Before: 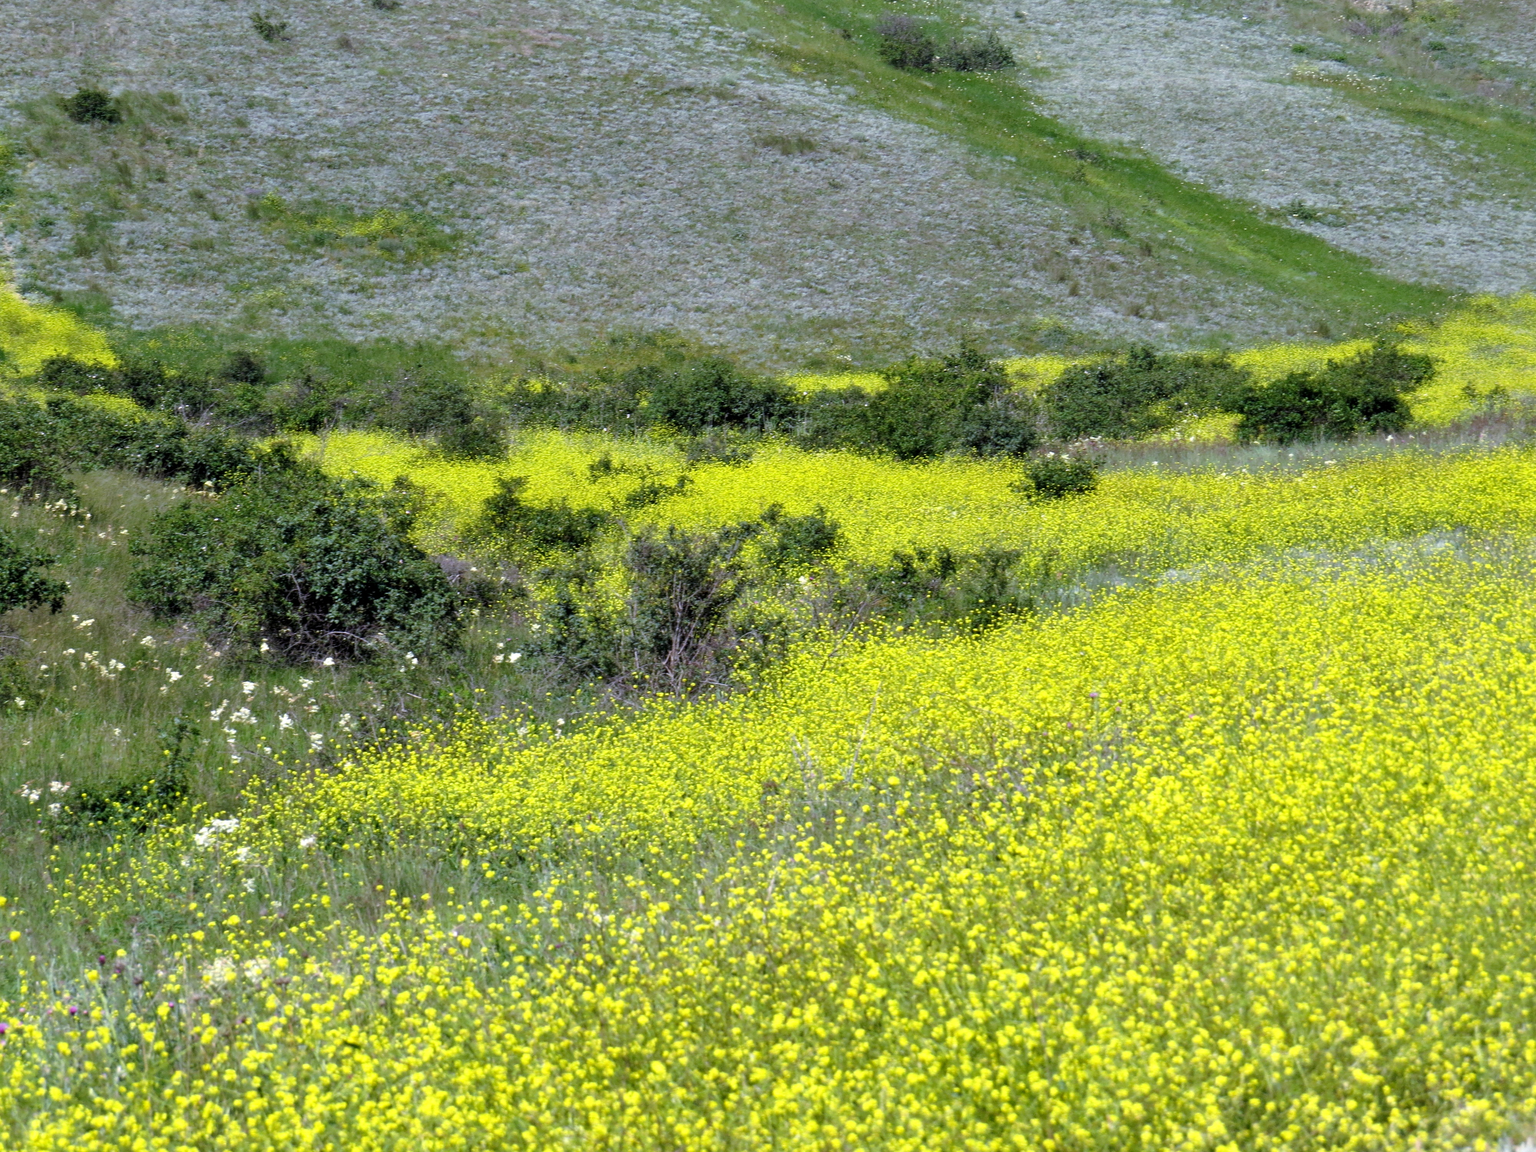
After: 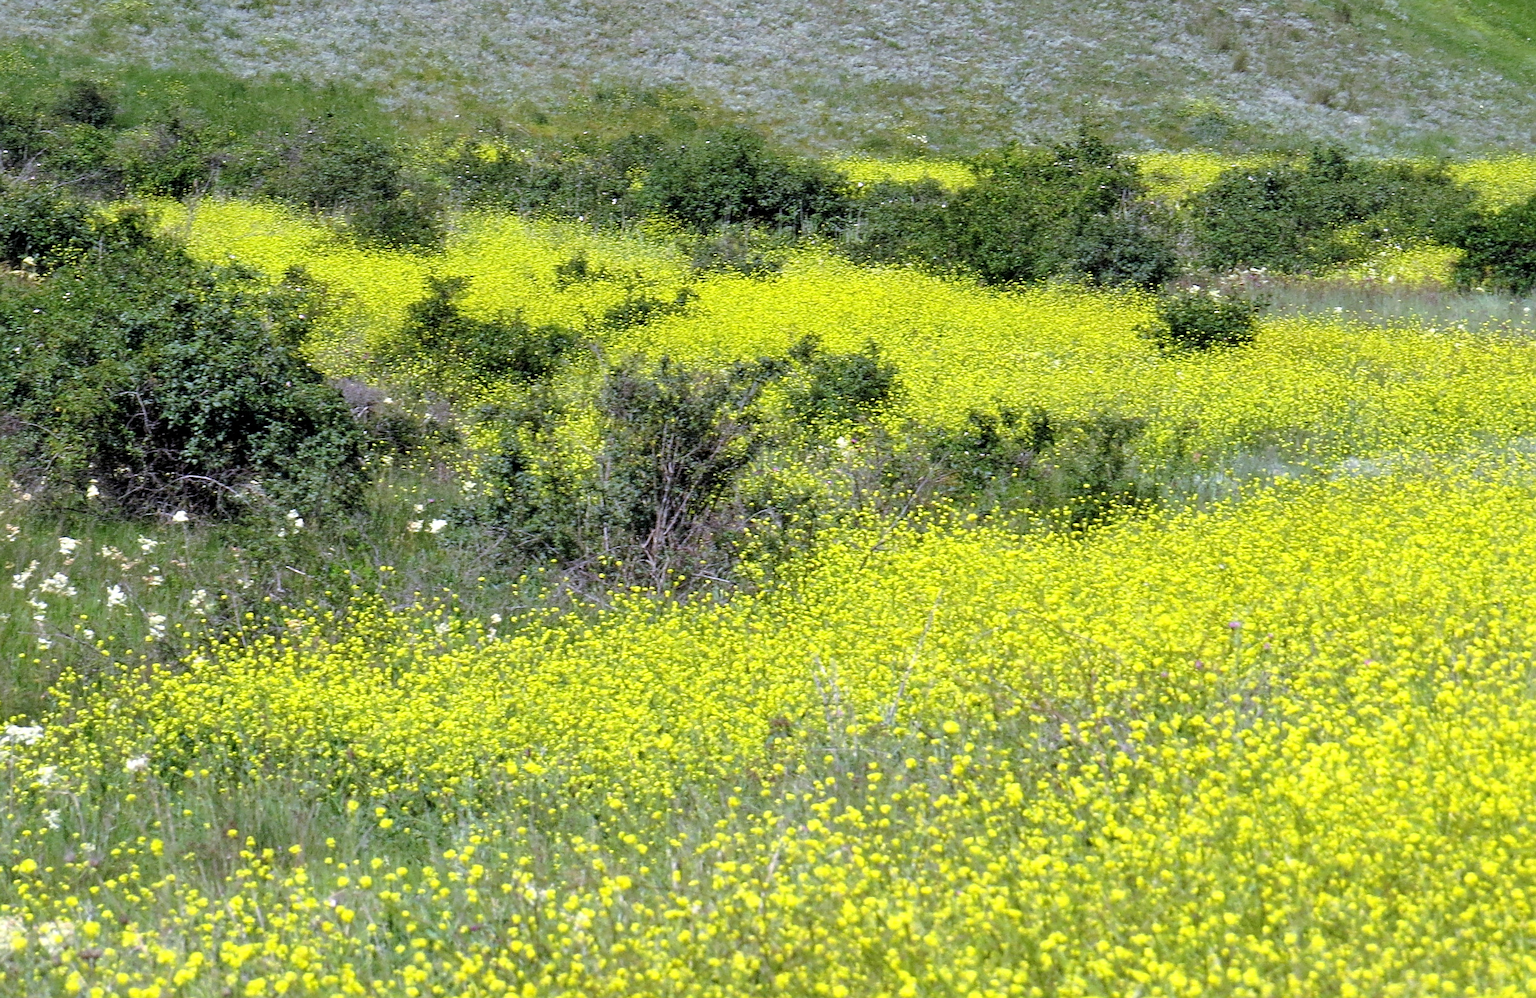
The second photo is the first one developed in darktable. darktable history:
crop and rotate: angle -3.37°, left 9.79%, top 20.73%, right 12.42%, bottom 11.82%
sharpen: on, module defaults
contrast brightness saturation: contrast 0.05, brightness 0.06, saturation 0.01
